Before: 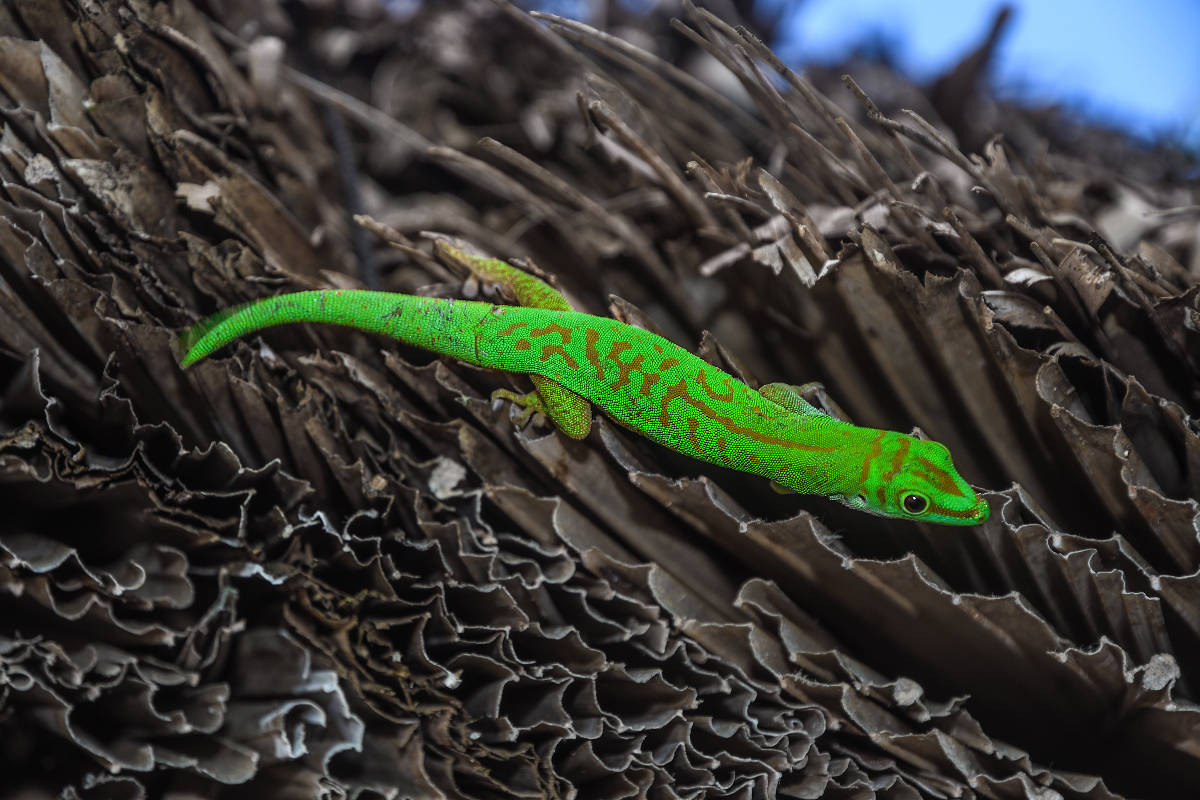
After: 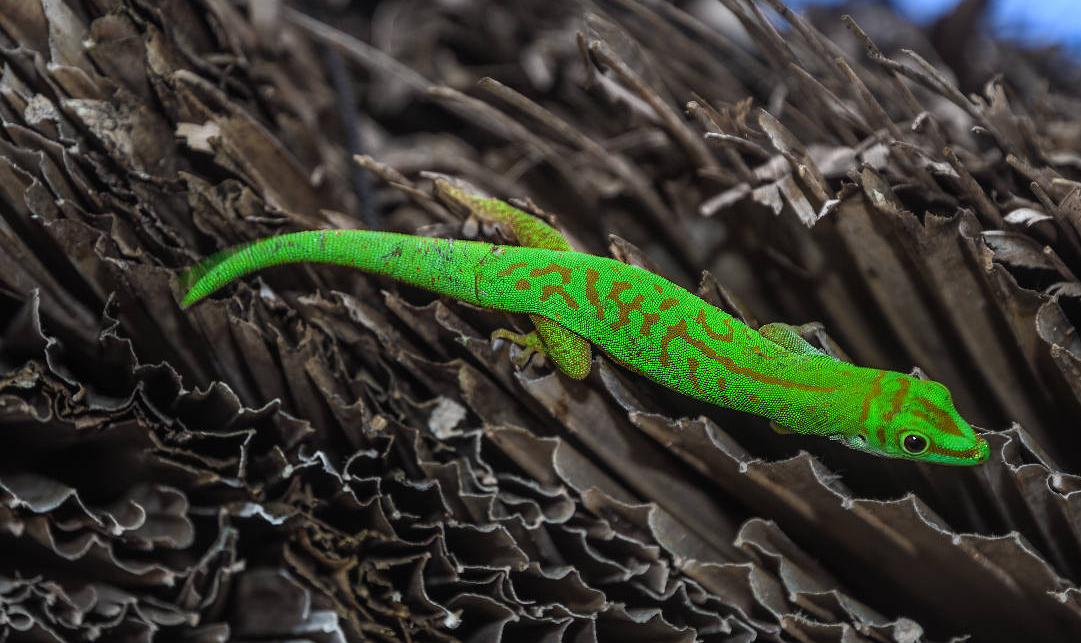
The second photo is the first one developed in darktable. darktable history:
crop: top 7.525%, right 9.909%, bottom 12.022%
